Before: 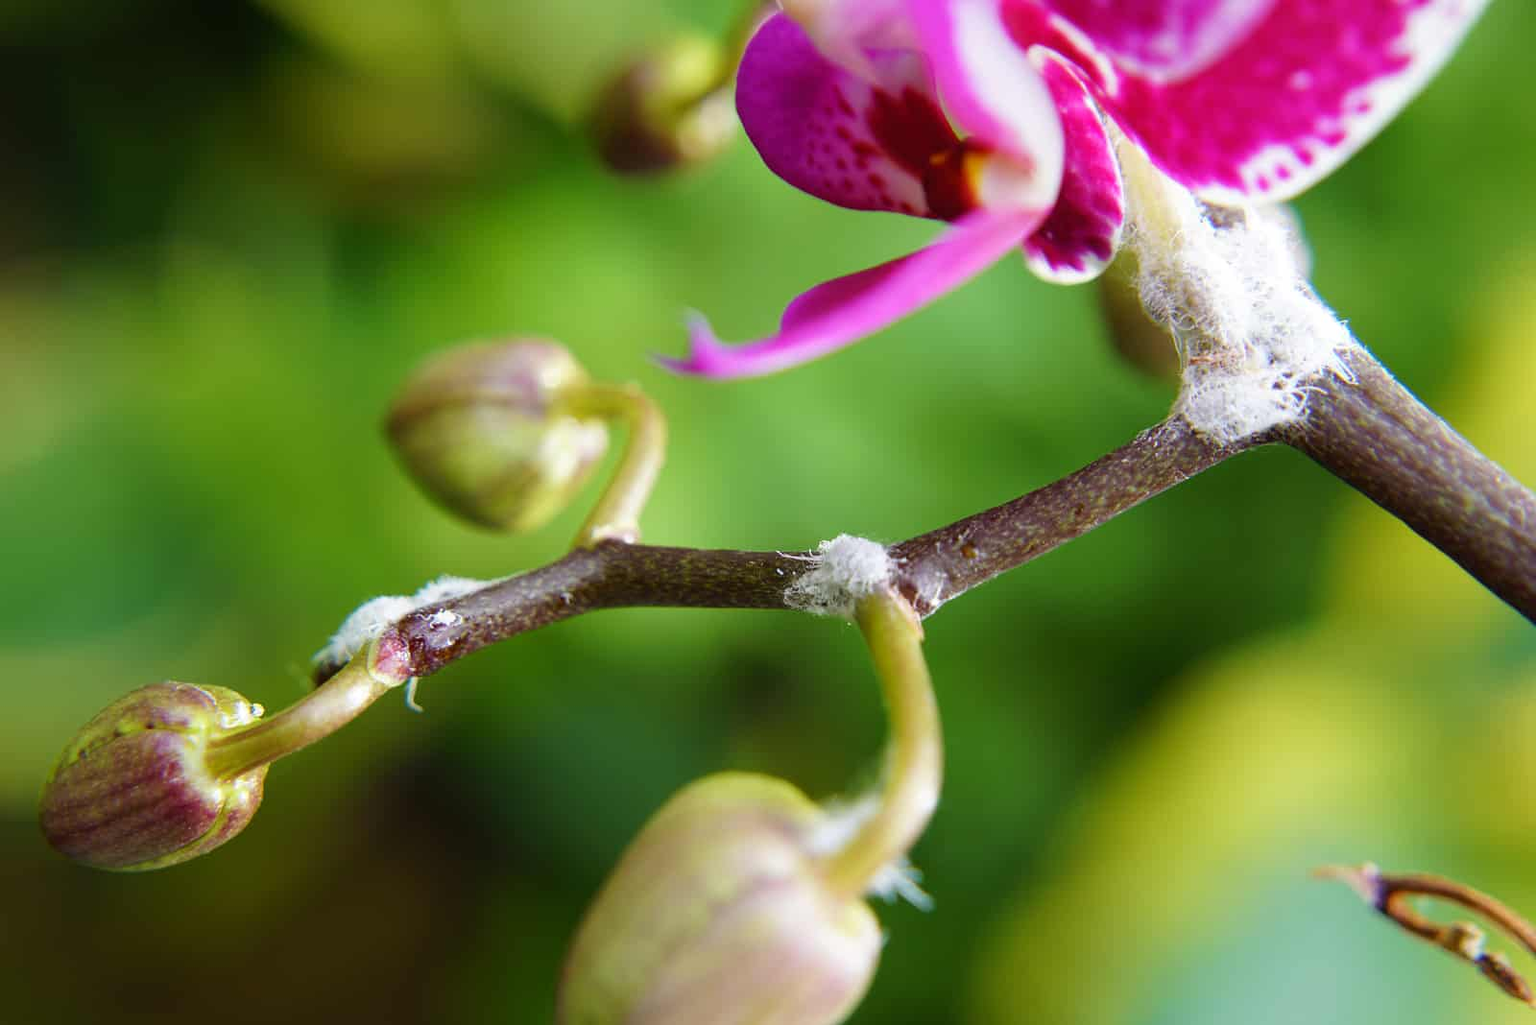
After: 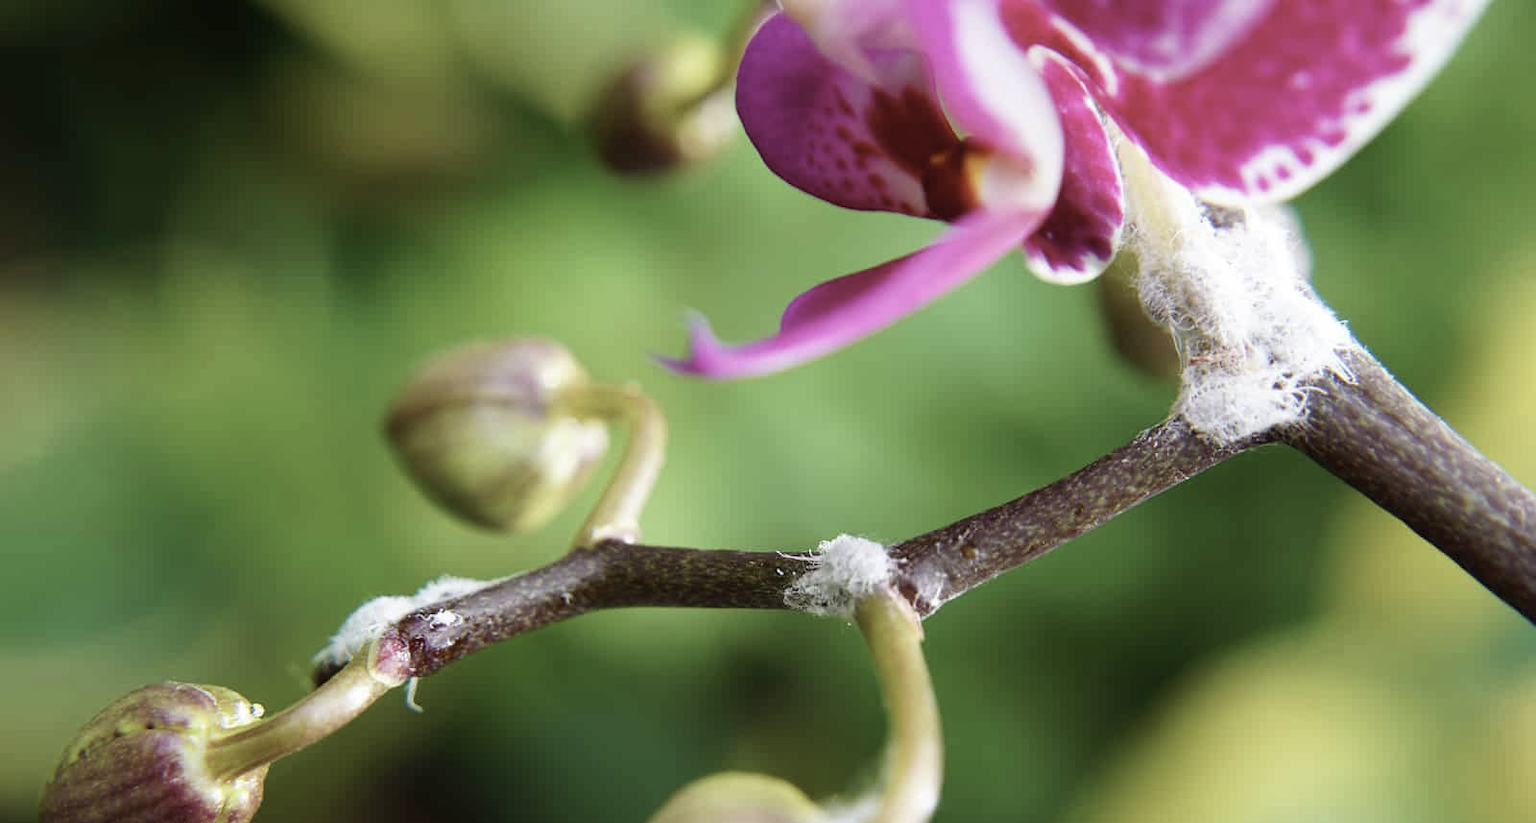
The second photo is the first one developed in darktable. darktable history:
contrast brightness saturation: contrast 0.1, saturation -0.36
crop: bottom 19.644%
